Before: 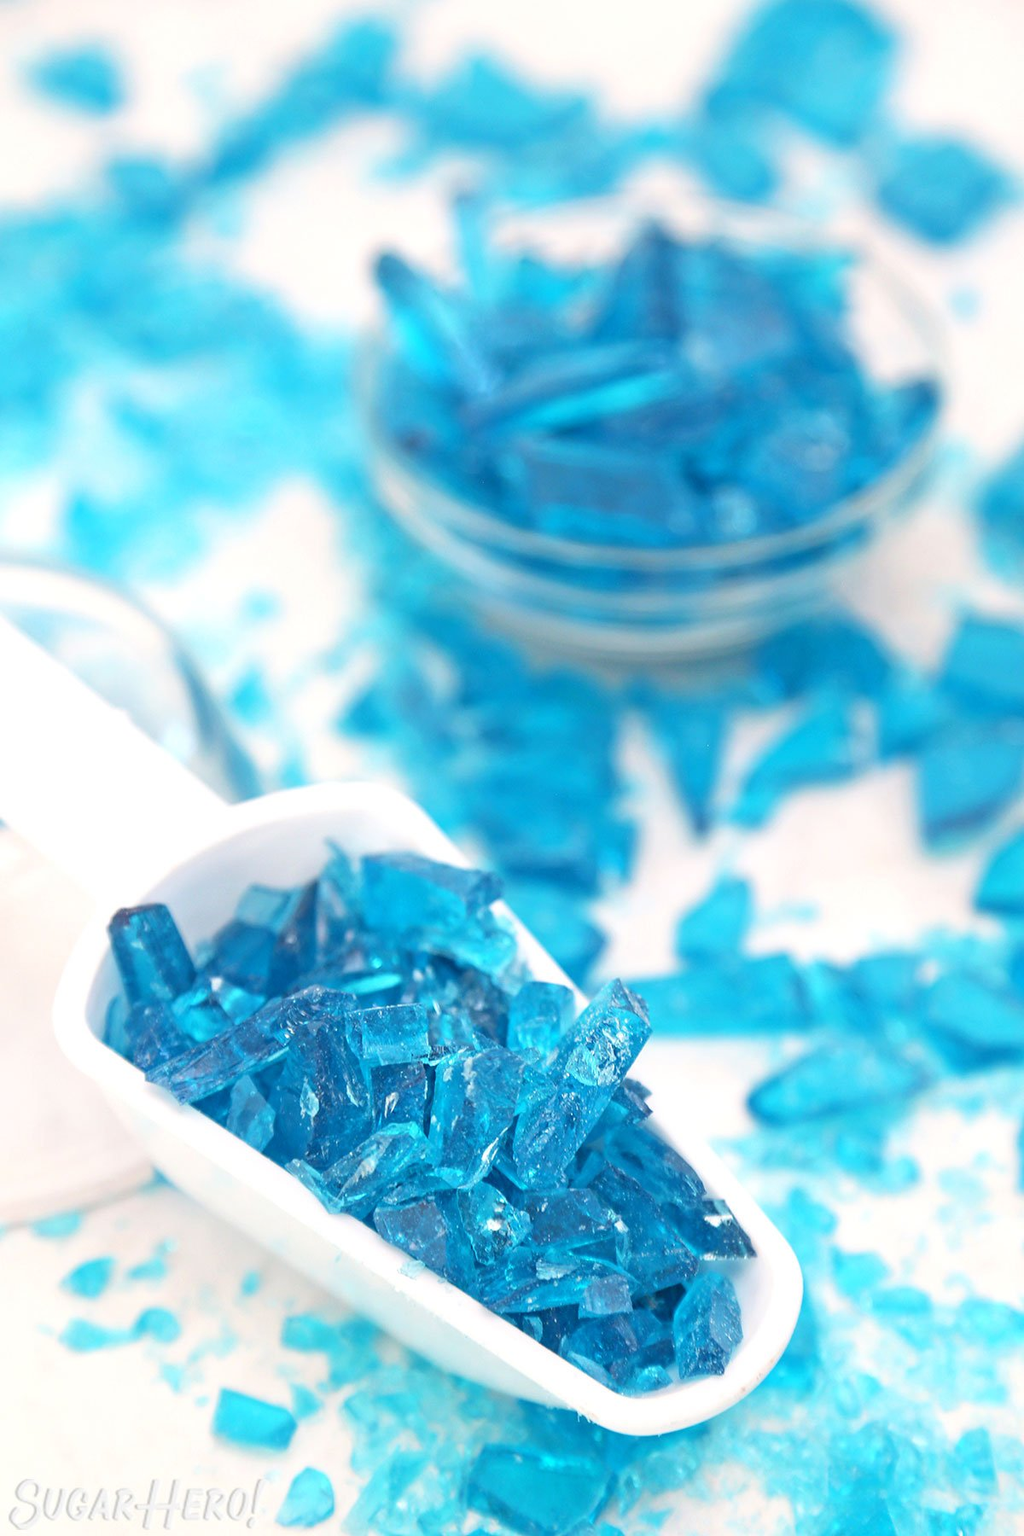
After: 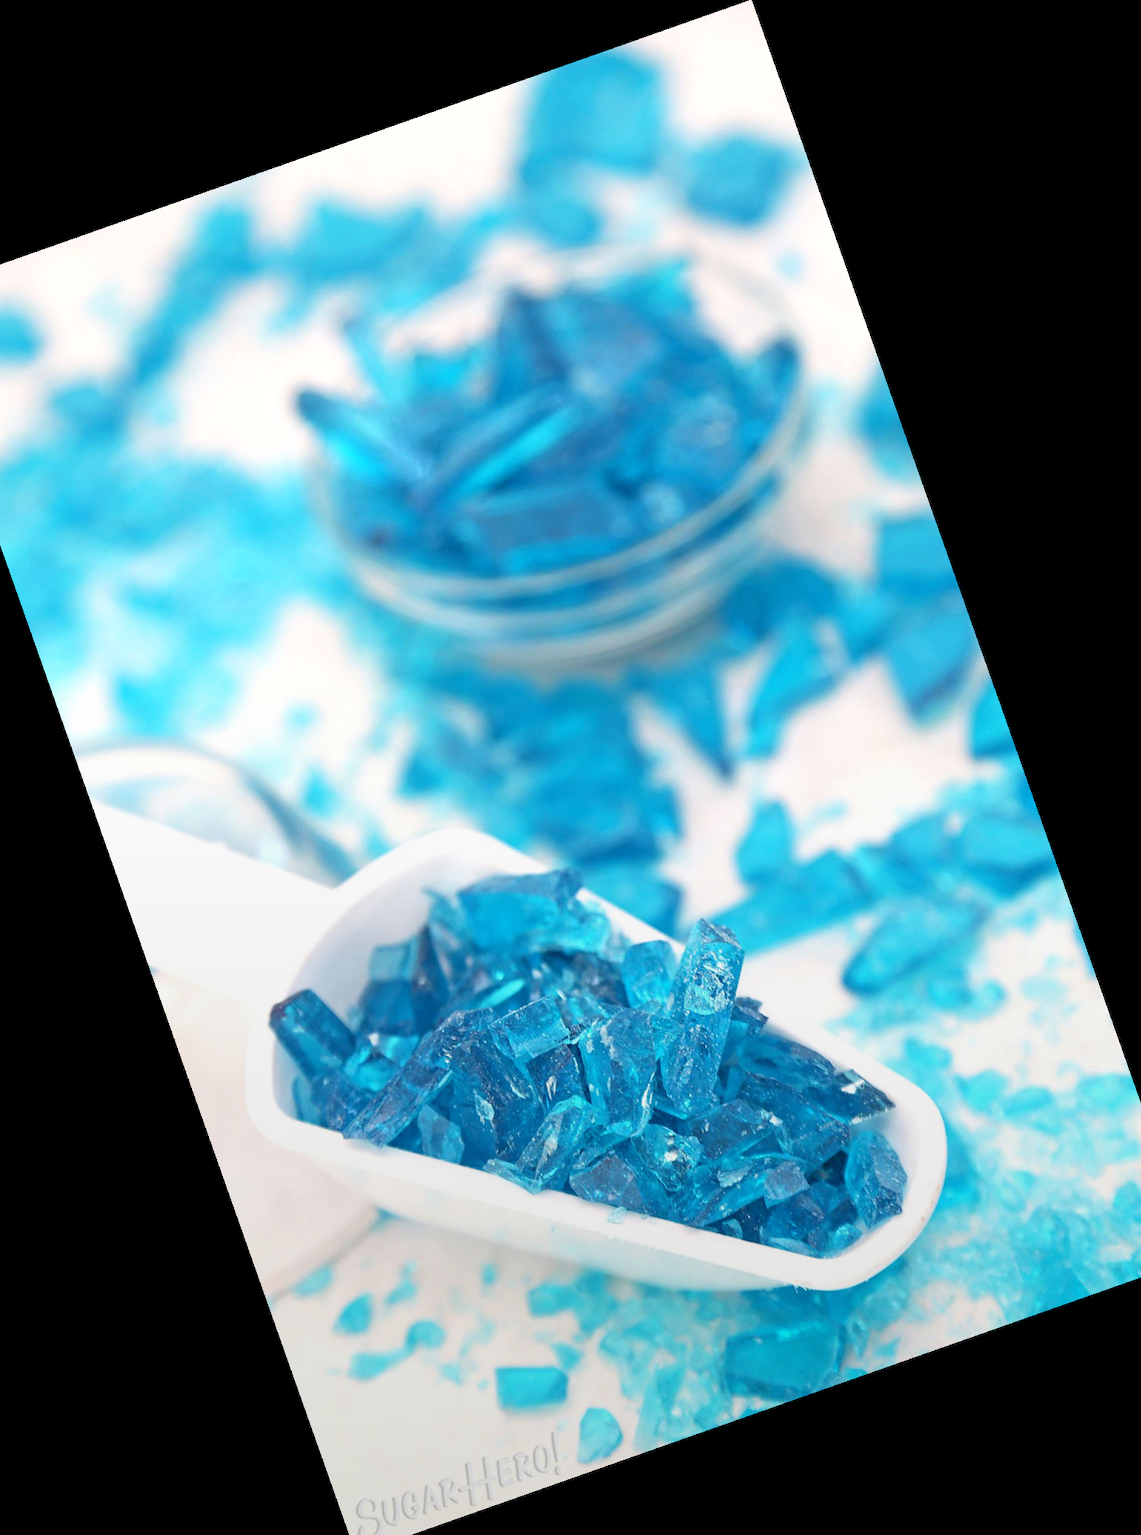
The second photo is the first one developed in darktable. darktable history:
graduated density: rotation -180°, offset 24.95
crop and rotate: angle 19.43°, left 6.812%, right 4.125%, bottom 1.087%
